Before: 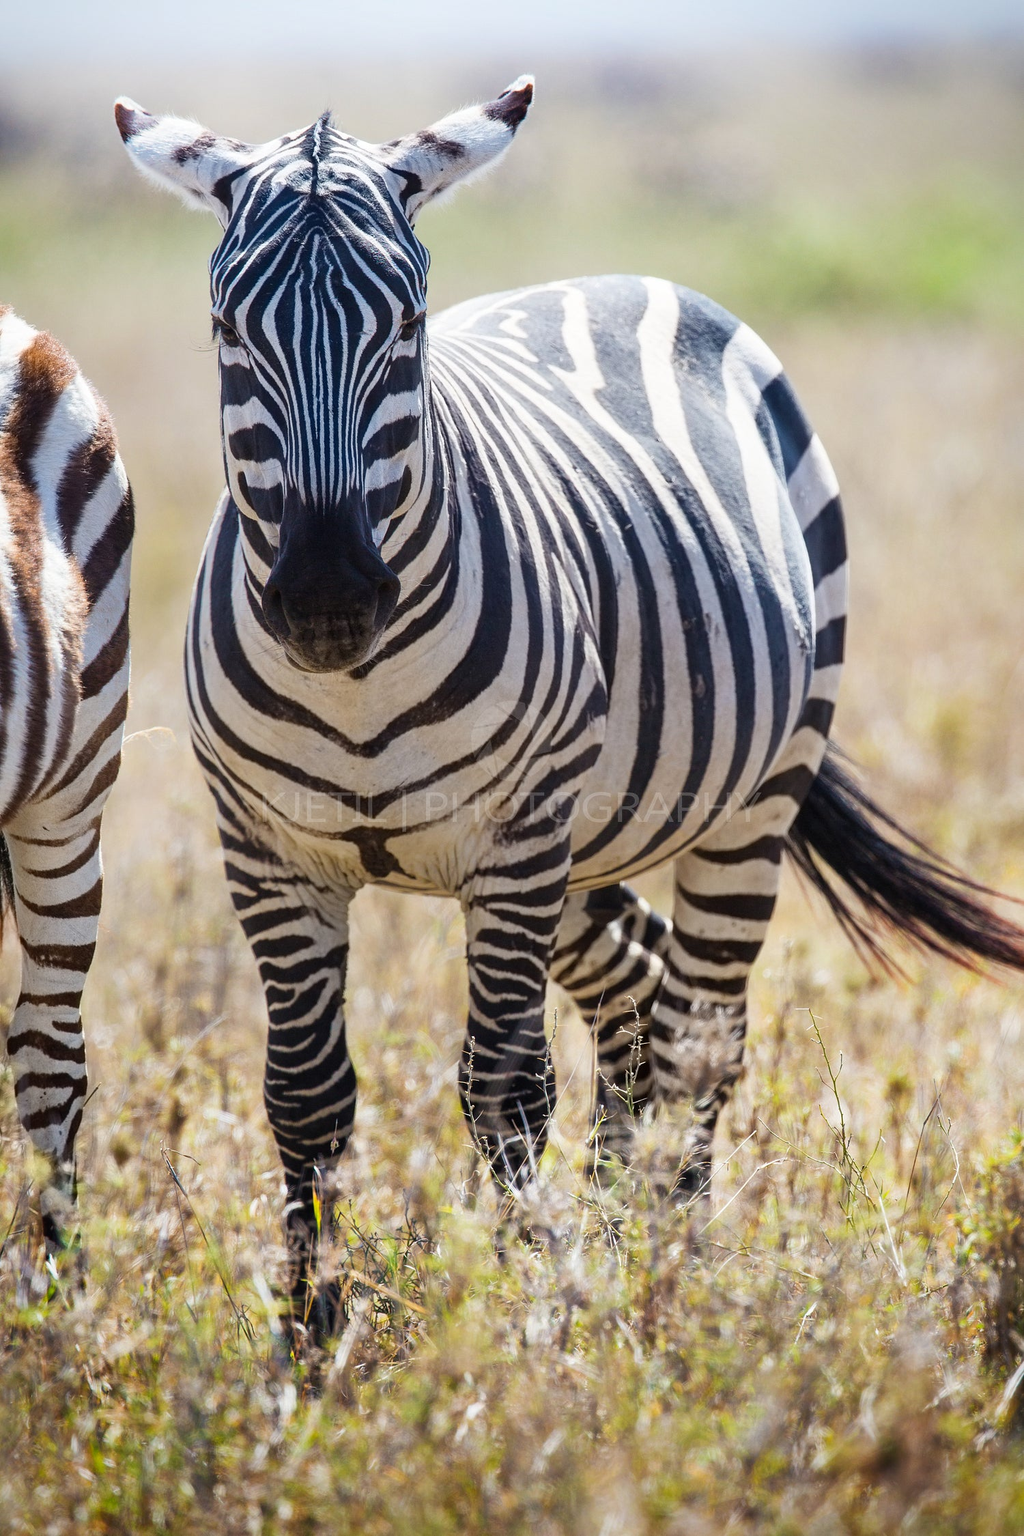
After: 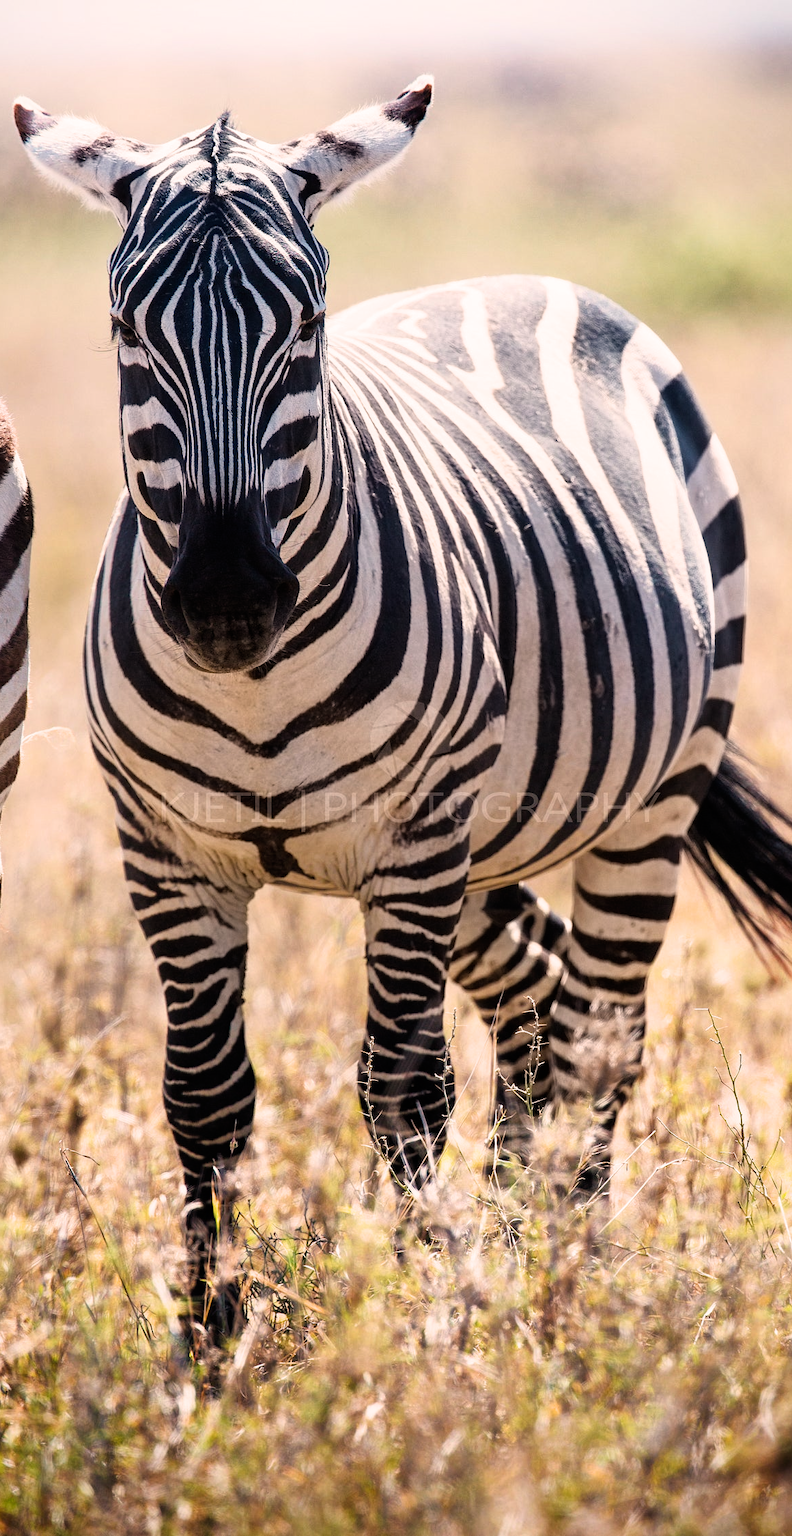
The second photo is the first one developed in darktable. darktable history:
crop: left 9.88%, right 12.664%
filmic rgb: white relative exposure 2.45 EV, hardness 6.33
white balance: red 1.127, blue 0.943
exposure: exposure -0.116 EV, compensate exposure bias true, compensate highlight preservation false
